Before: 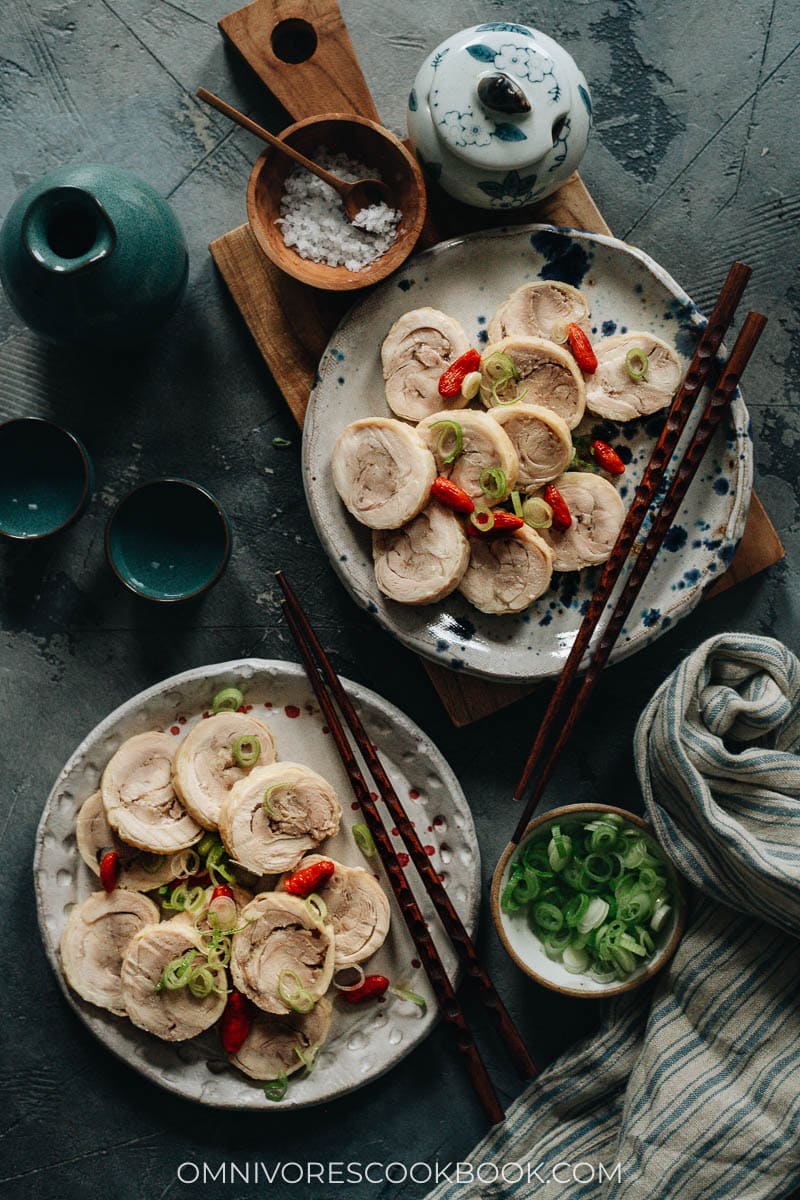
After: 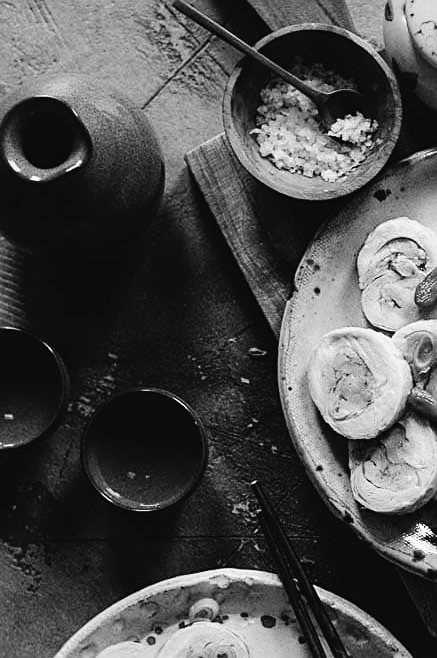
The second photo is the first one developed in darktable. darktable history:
tone curve: curves: ch0 [(0, 0.023) (0.087, 0.065) (0.184, 0.168) (0.45, 0.54) (0.57, 0.683) (0.722, 0.825) (0.877, 0.948) (1, 1)]; ch1 [(0, 0) (0.388, 0.369) (0.44, 0.45) (0.495, 0.491) (0.534, 0.528) (0.657, 0.655) (1, 1)]; ch2 [(0, 0) (0.353, 0.317) (0.408, 0.427) (0.5, 0.497) (0.534, 0.544) (0.576, 0.605) (0.625, 0.631) (1, 1)], color space Lab, independent channels, preserve colors none
sharpen: on, module defaults
crop and rotate: left 3.047%, top 7.509%, right 42.236%, bottom 37.598%
monochrome: on, module defaults
